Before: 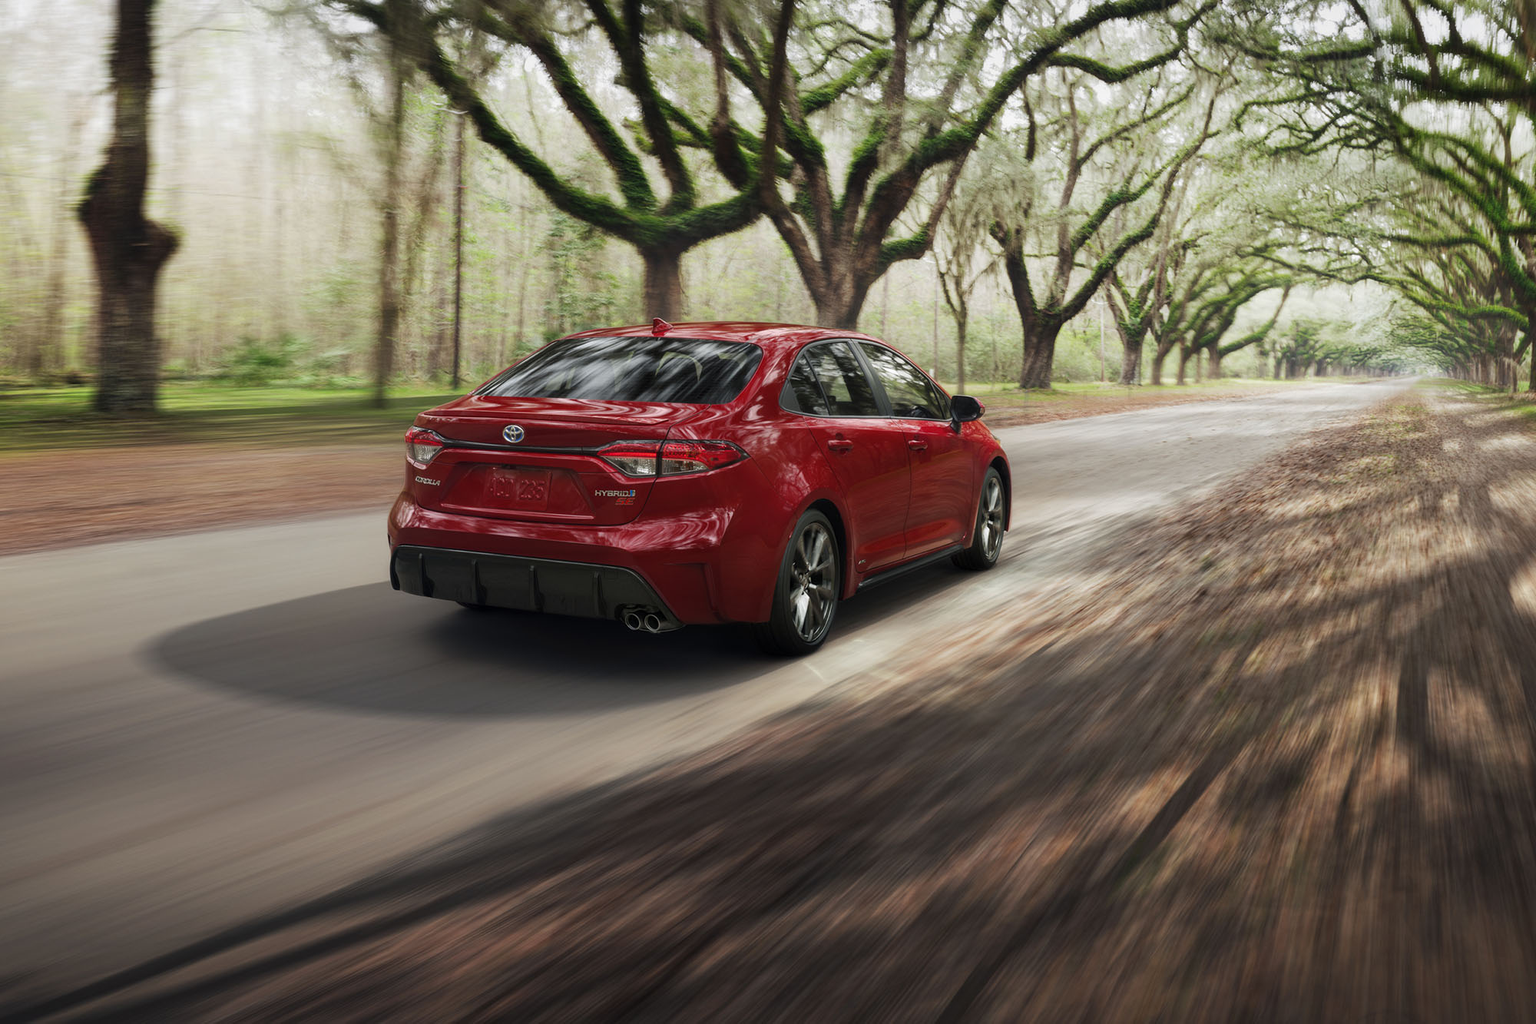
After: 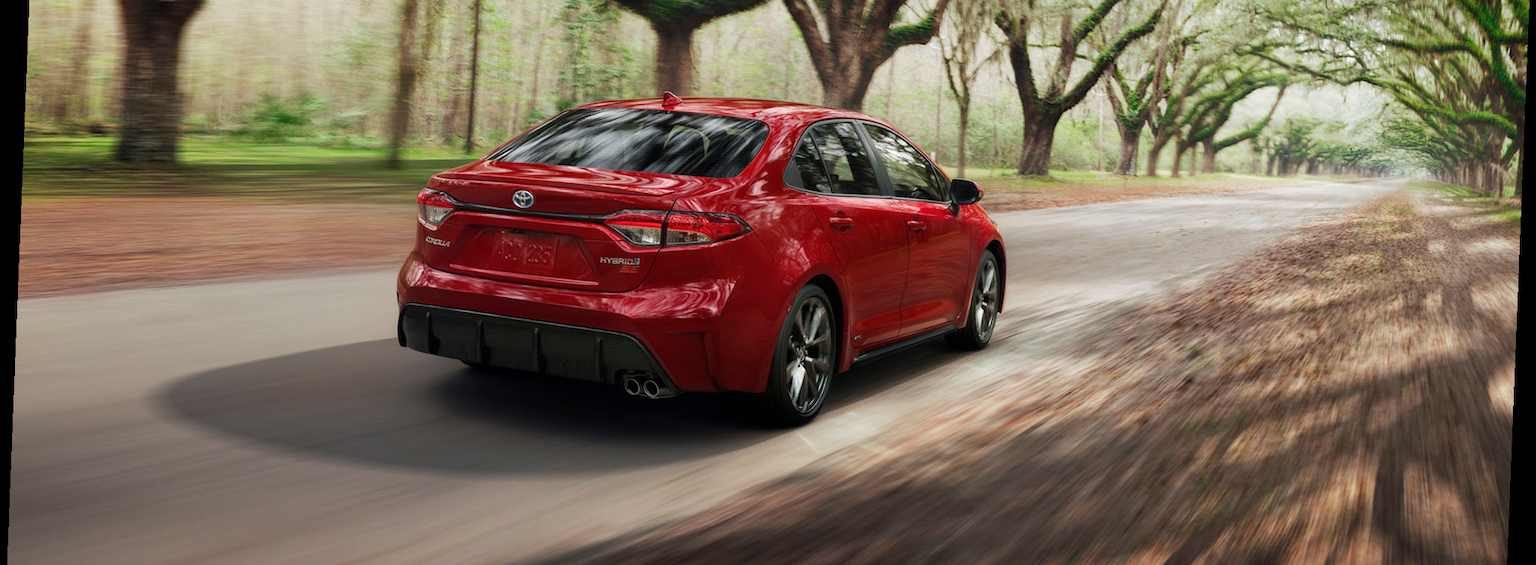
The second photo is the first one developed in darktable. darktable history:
rotate and perspective: rotation 2.27°, automatic cropping off
crop and rotate: top 23.043%, bottom 23.437%
